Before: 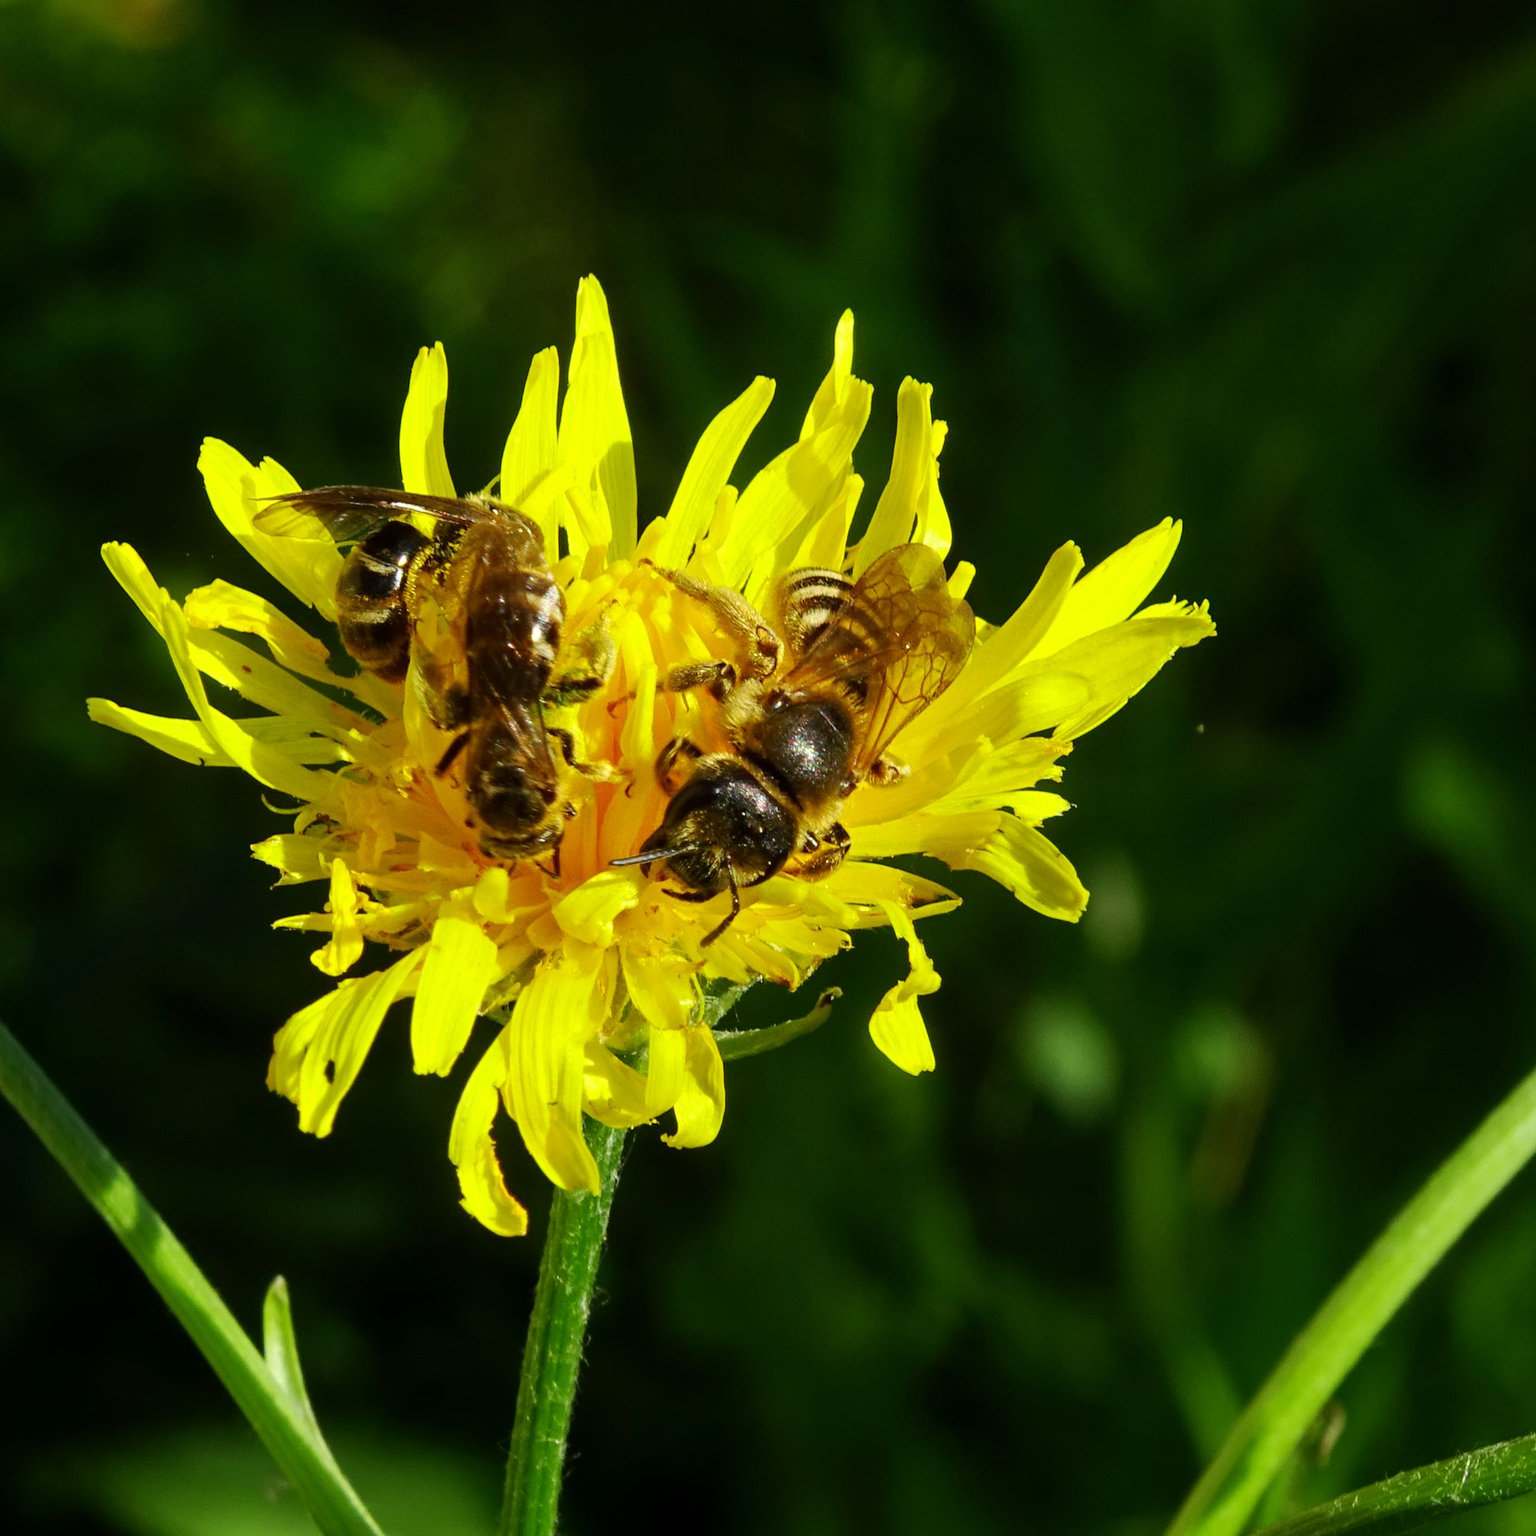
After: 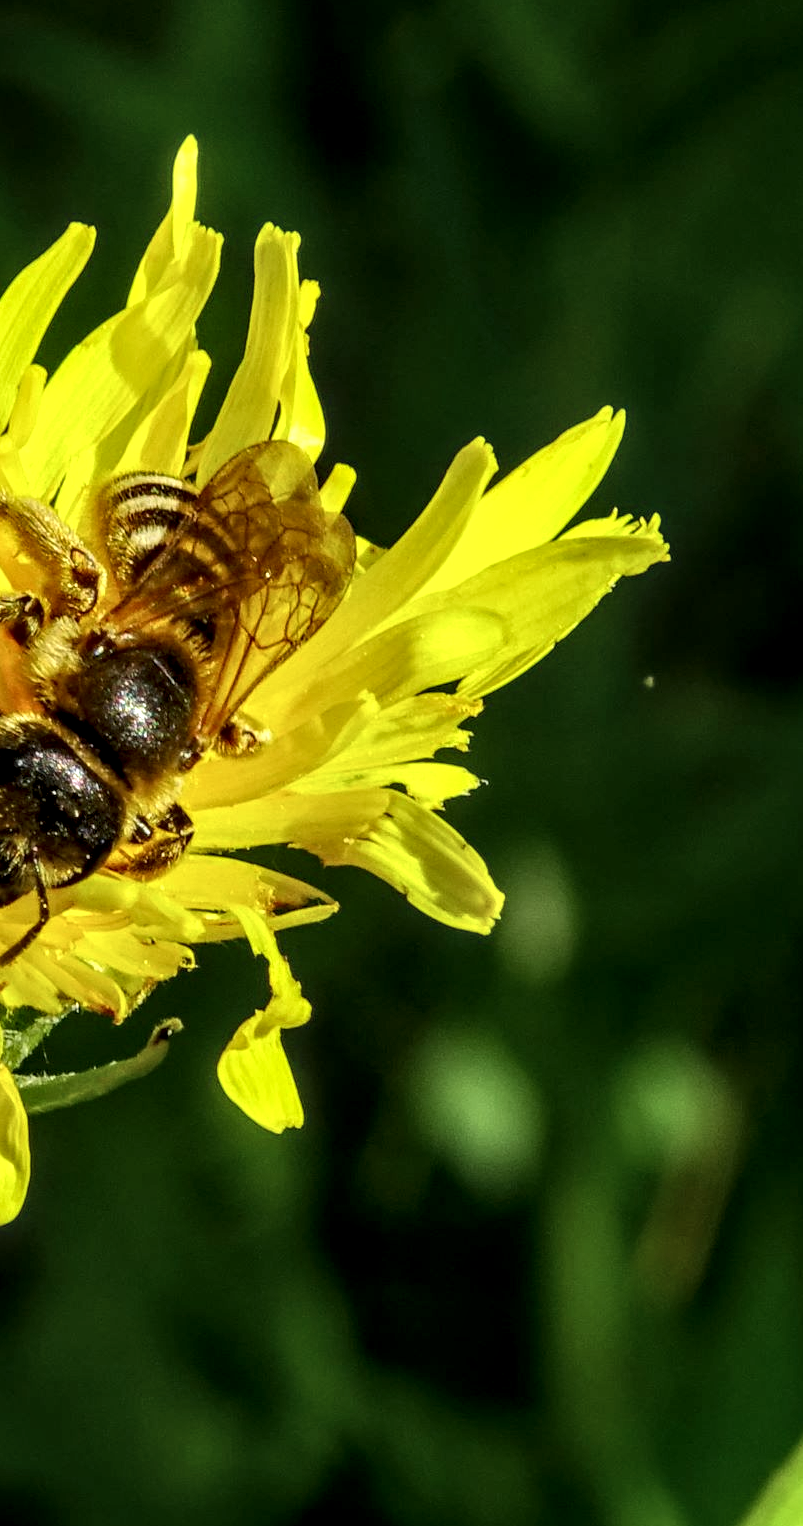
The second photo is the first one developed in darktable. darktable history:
local contrast: highlights 60%, shadows 60%, detail 160%
crop: left 45.721%, top 13.393%, right 14.118%, bottom 10.01%
